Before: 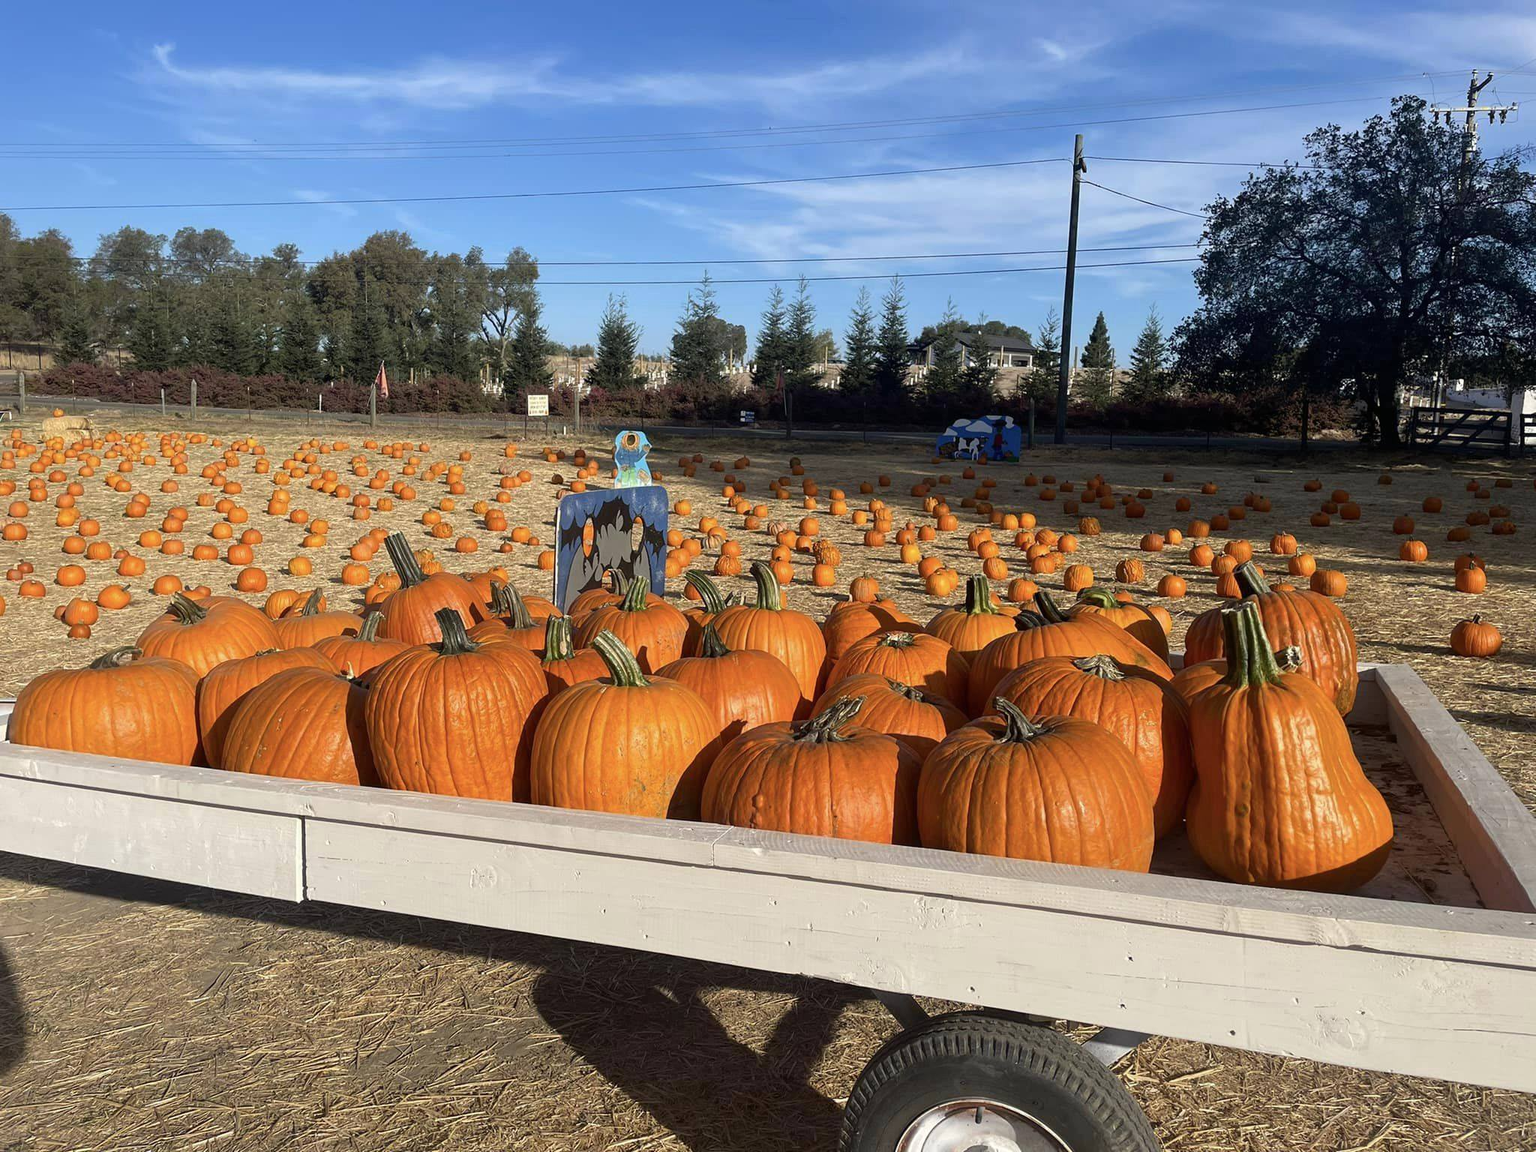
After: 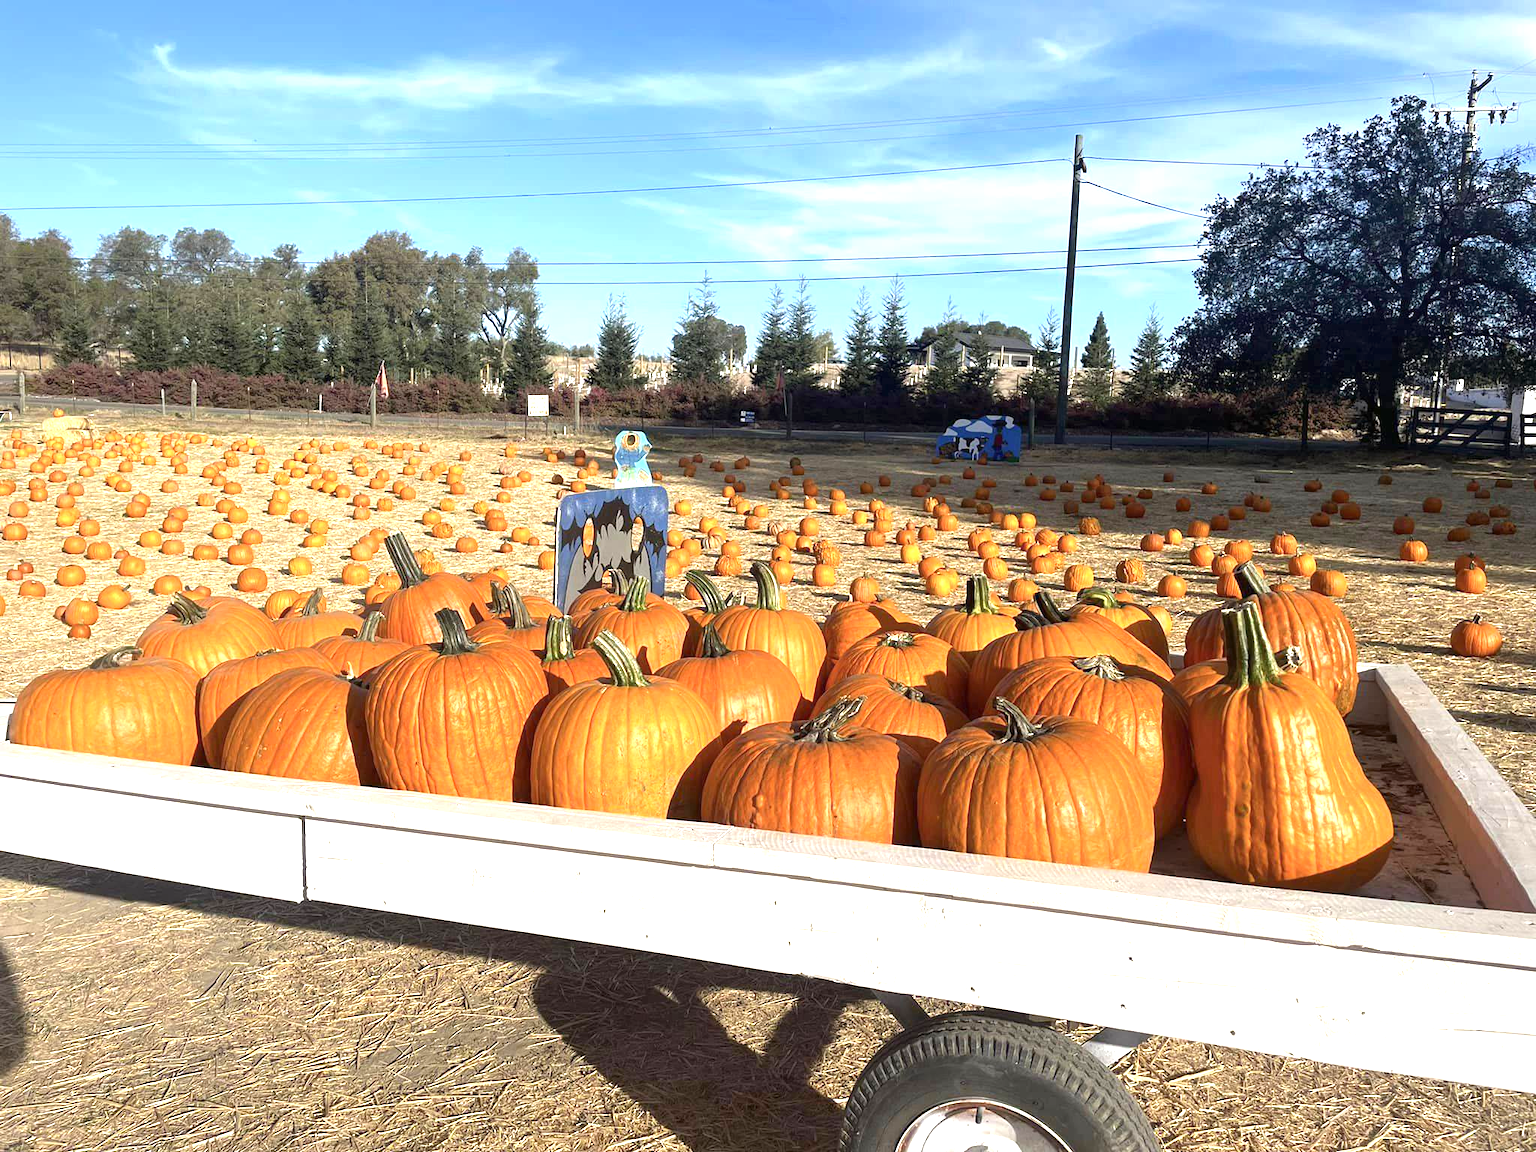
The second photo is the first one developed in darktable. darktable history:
exposure: exposure 1.161 EV, compensate highlight preservation false
